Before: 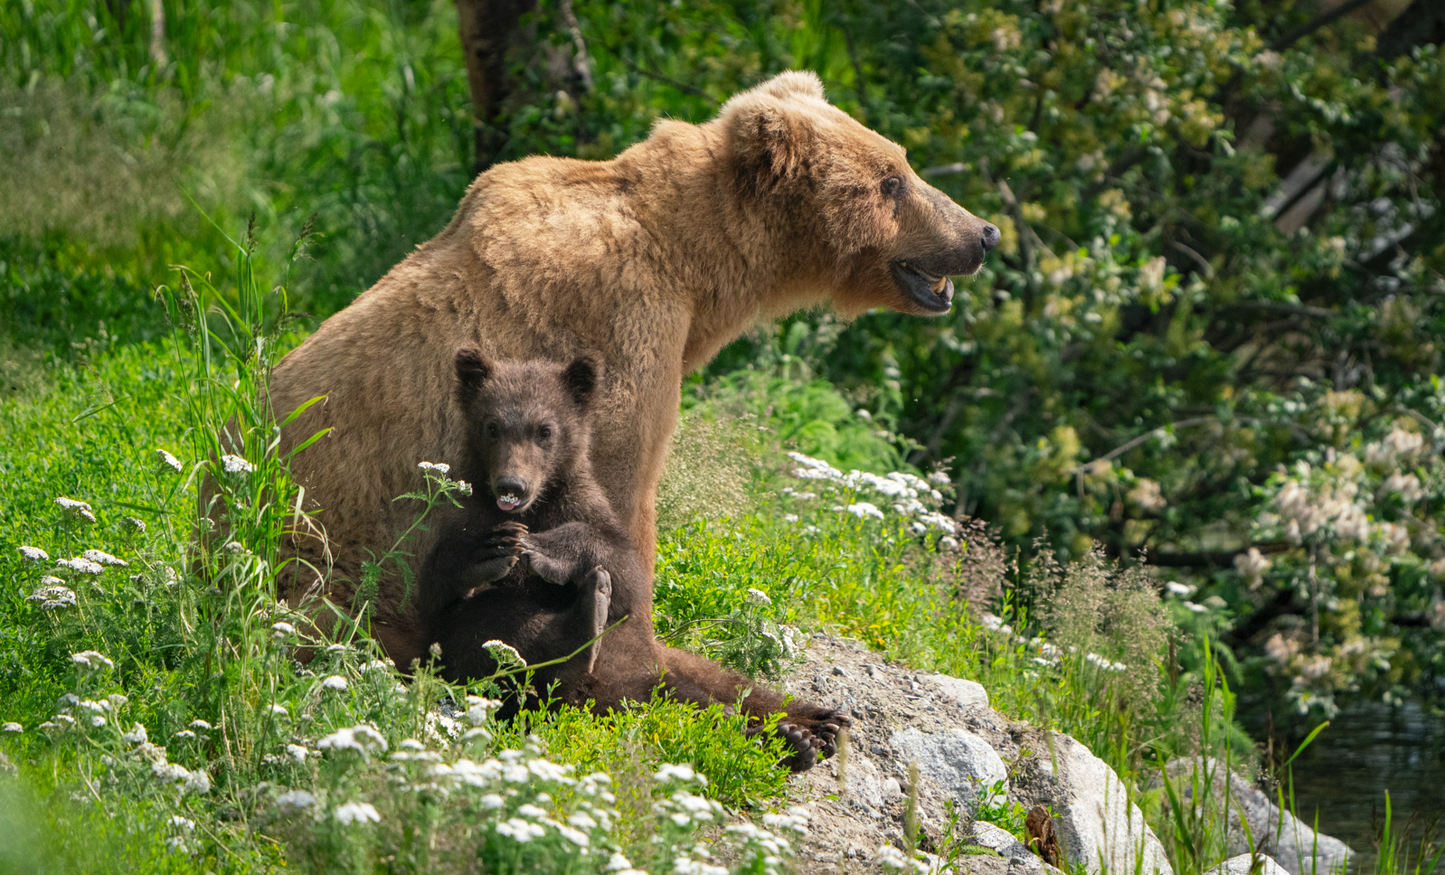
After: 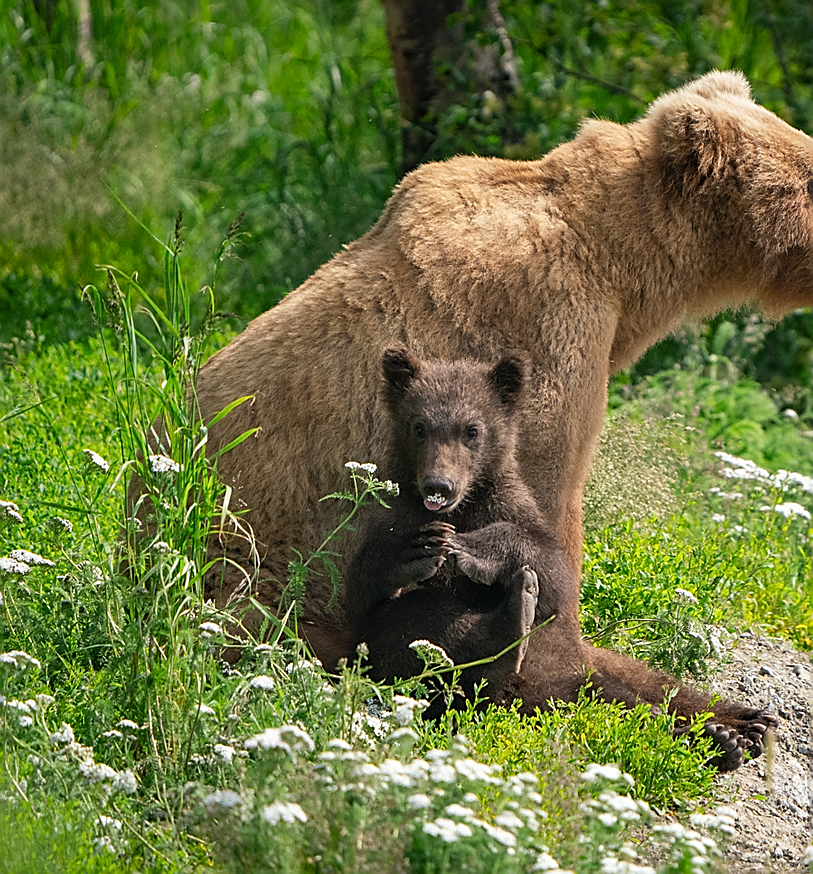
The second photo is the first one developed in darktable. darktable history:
crop: left 5.114%, right 38.589%
sharpen: radius 1.4, amount 1.25, threshold 0.7
